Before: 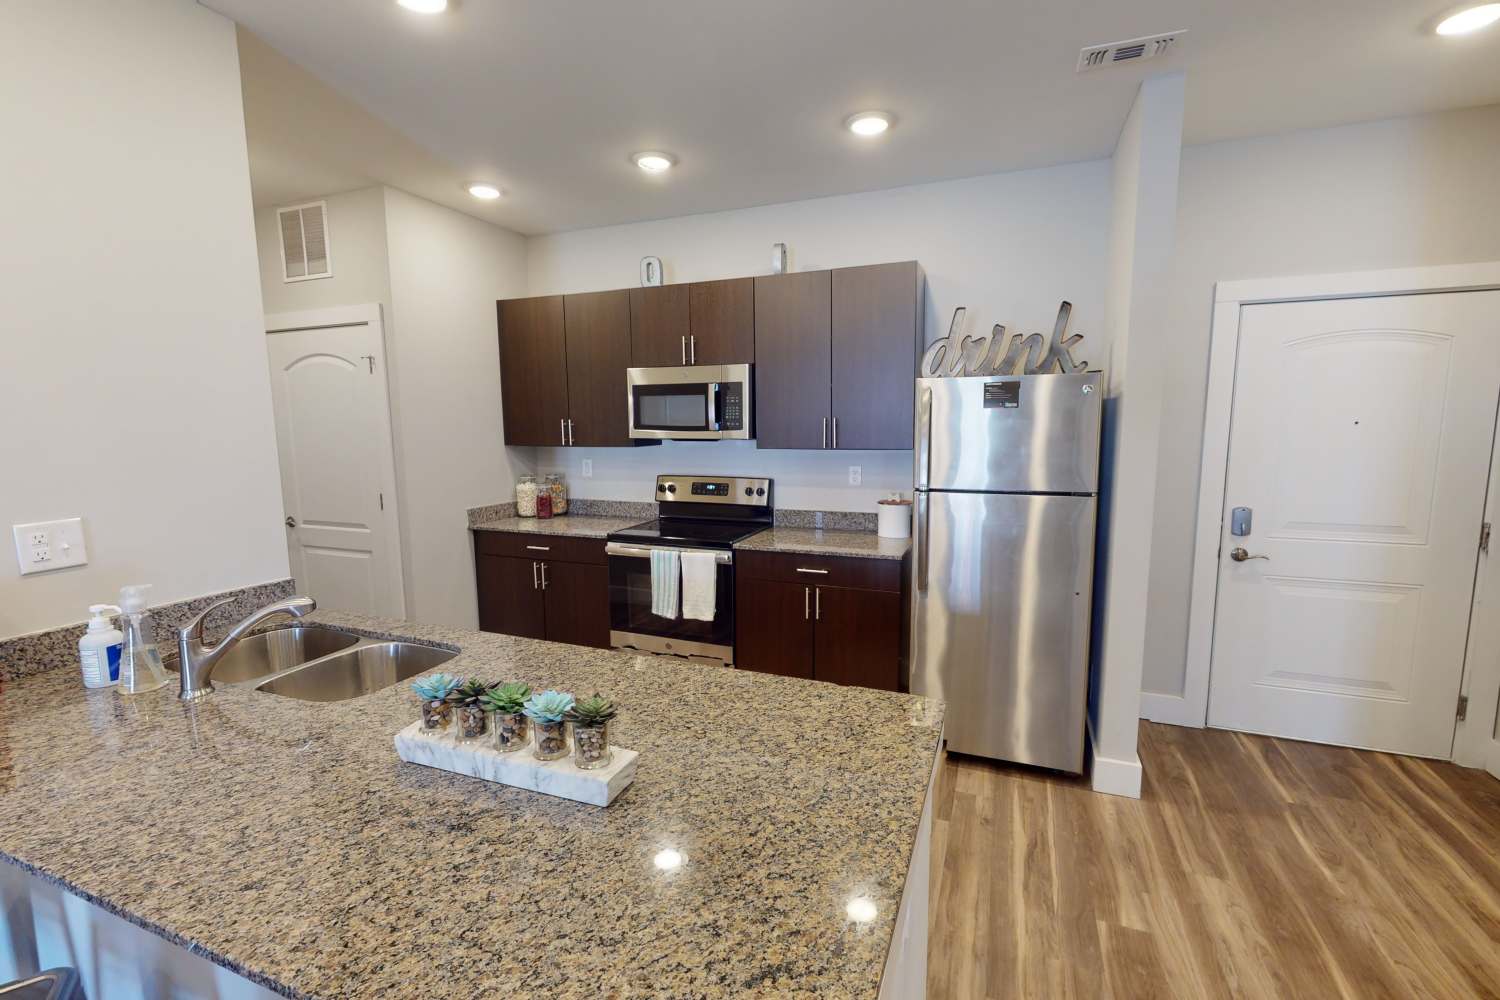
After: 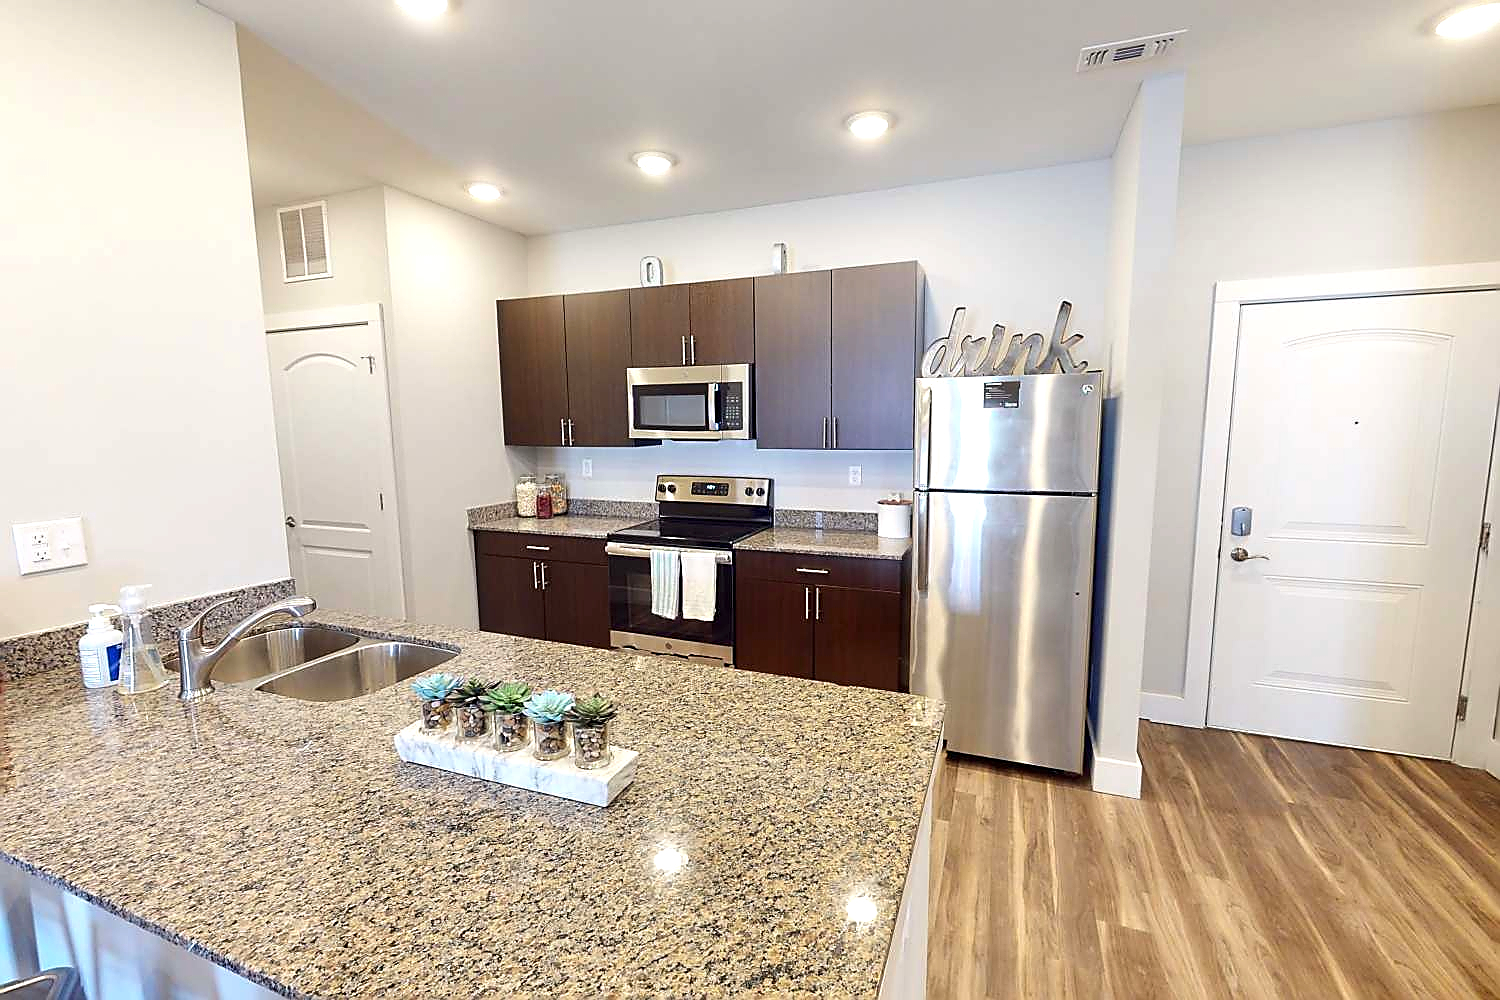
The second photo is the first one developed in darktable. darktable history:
exposure: exposure 0.668 EV, compensate exposure bias true, compensate highlight preservation false
sharpen: radius 1.356, amount 1.257, threshold 0.653
